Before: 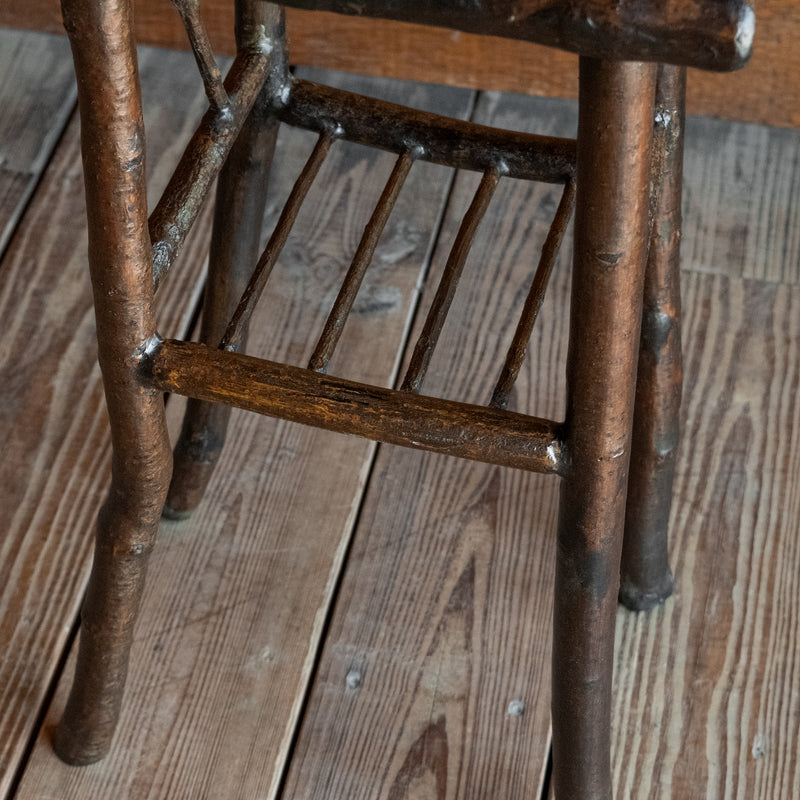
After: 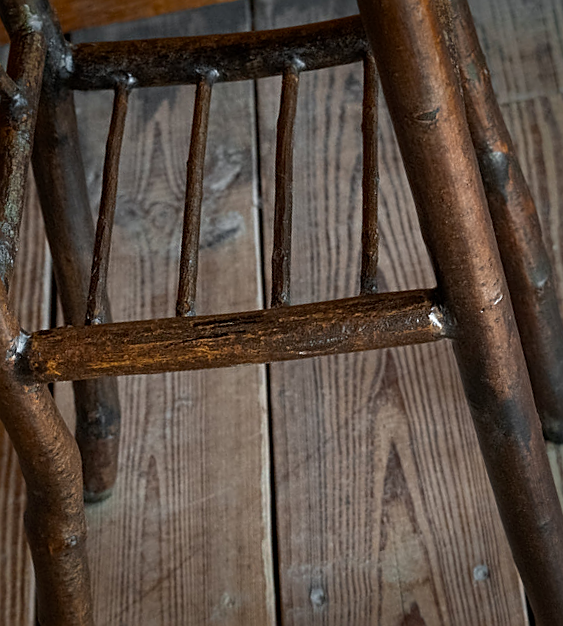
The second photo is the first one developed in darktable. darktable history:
sharpen: on, module defaults
crop and rotate: angle 18.35°, left 6.785%, right 4.124%, bottom 1.069%
vignetting: fall-off start 68.6%, fall-off radius 28.73%, saturation 0.371, width/height ratio 0.993, shape 0.859
